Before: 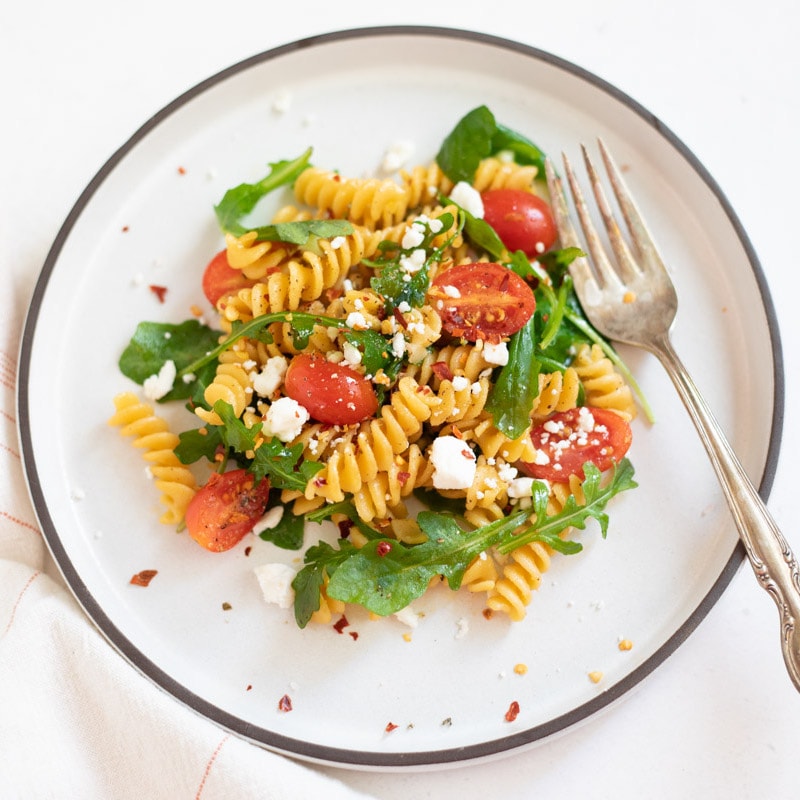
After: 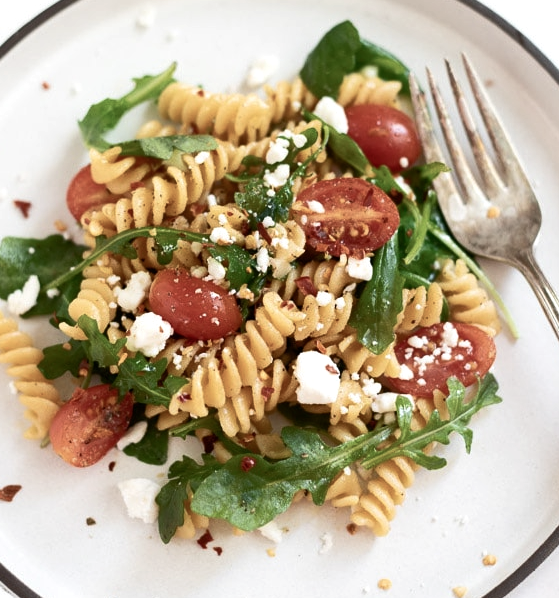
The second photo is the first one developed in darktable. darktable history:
crop and rotate: left 17.046%, top 10.659%, right 12.989%, bottom 14.553%
color balance rgb: perceptual saturation grading › highlights -31.88%, perceptual saturation grading › mid-tones 5.8%, perceptual saturation grading › shadows 18.12%, perceptual brilliance grading › highlights 3.62%, perceptual brilliance grading › mid-tones -18.12%, perceptual brilliance grading › shadows -41.3%
